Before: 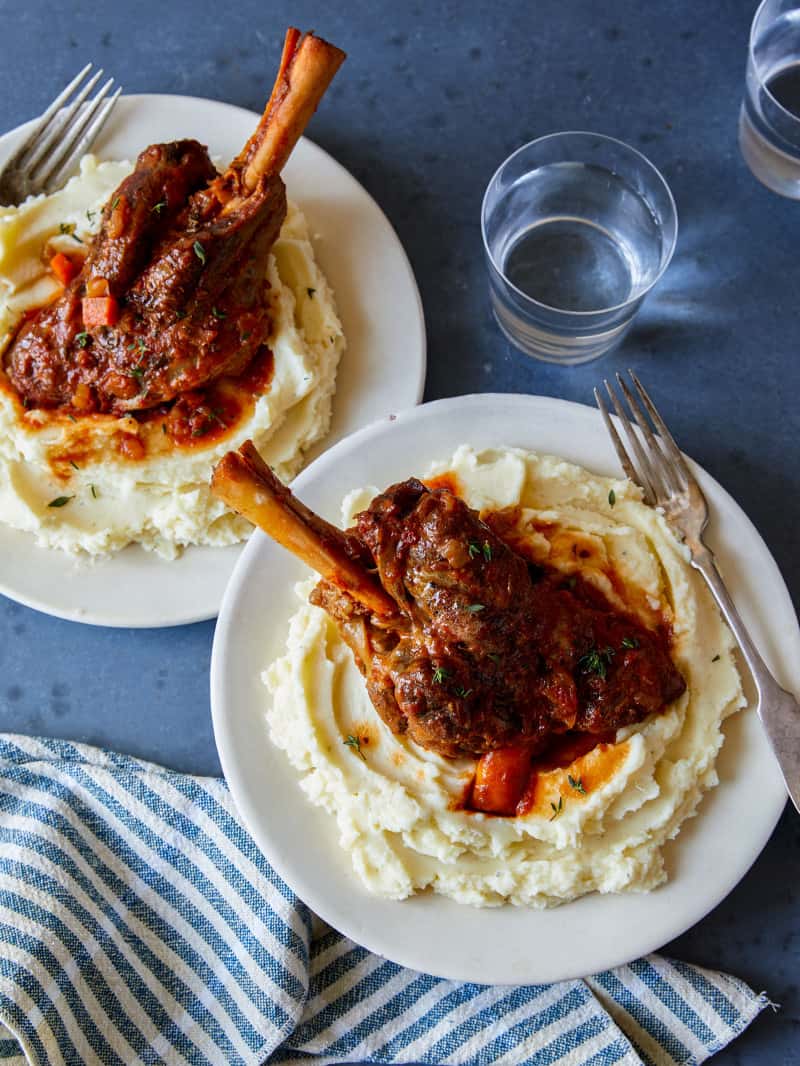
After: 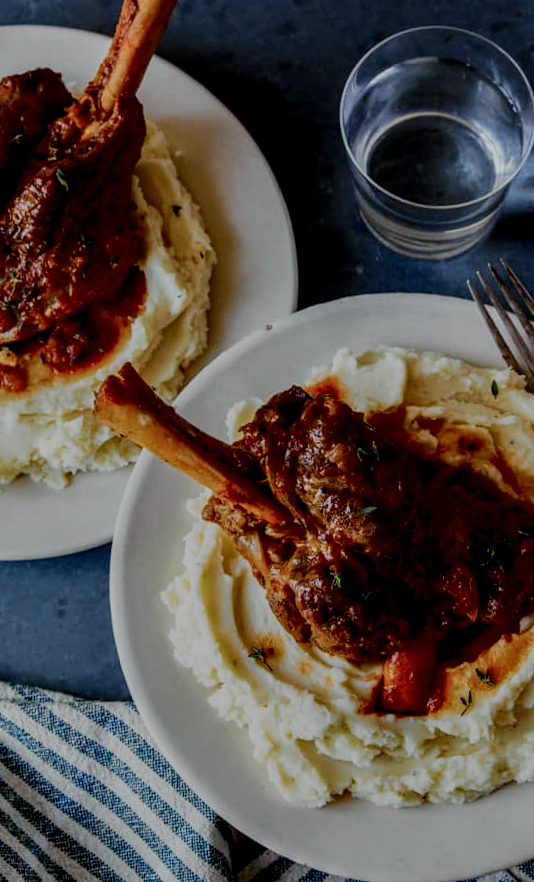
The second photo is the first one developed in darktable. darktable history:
tone curve: curves: ch0 [(0, 0.014) (0.12, 0.096) (0.386, 0.49) (0.54, 0.684) (0.751, 0.855) (0.89, 0.943) (0.998, 0.989)]; ch1 [(0, 0) (0.133, 0.099) (0.437, 0.41) (0.5, 0.5) (0.517, 0.536) (0.548, 0.575) (0.582, 0.639) (0.627, 0.692) (0.836, 0.868) (1, 1)]; ch2 [(0, 0) (0.374, 0.341) (0.456, 0.443) (0.478, 0.49) (0.501, 0.5) (0.528, 0.538) (0.55, 0.6) (0.572, 0.633) (0.702, 0.775) (1, 1)], color space Lab, independent channels, preserve colors none
color balance rgb: perceptual brilliance grading › global brilliance -48.39%
crop and rotate: left 14.292%, right 19.041%
rotate and perspective: rotation -5°, crop left 0.05, crop right 0.952, crop top 0.11, crop bottom 0.89
local contrast: detail 160%
